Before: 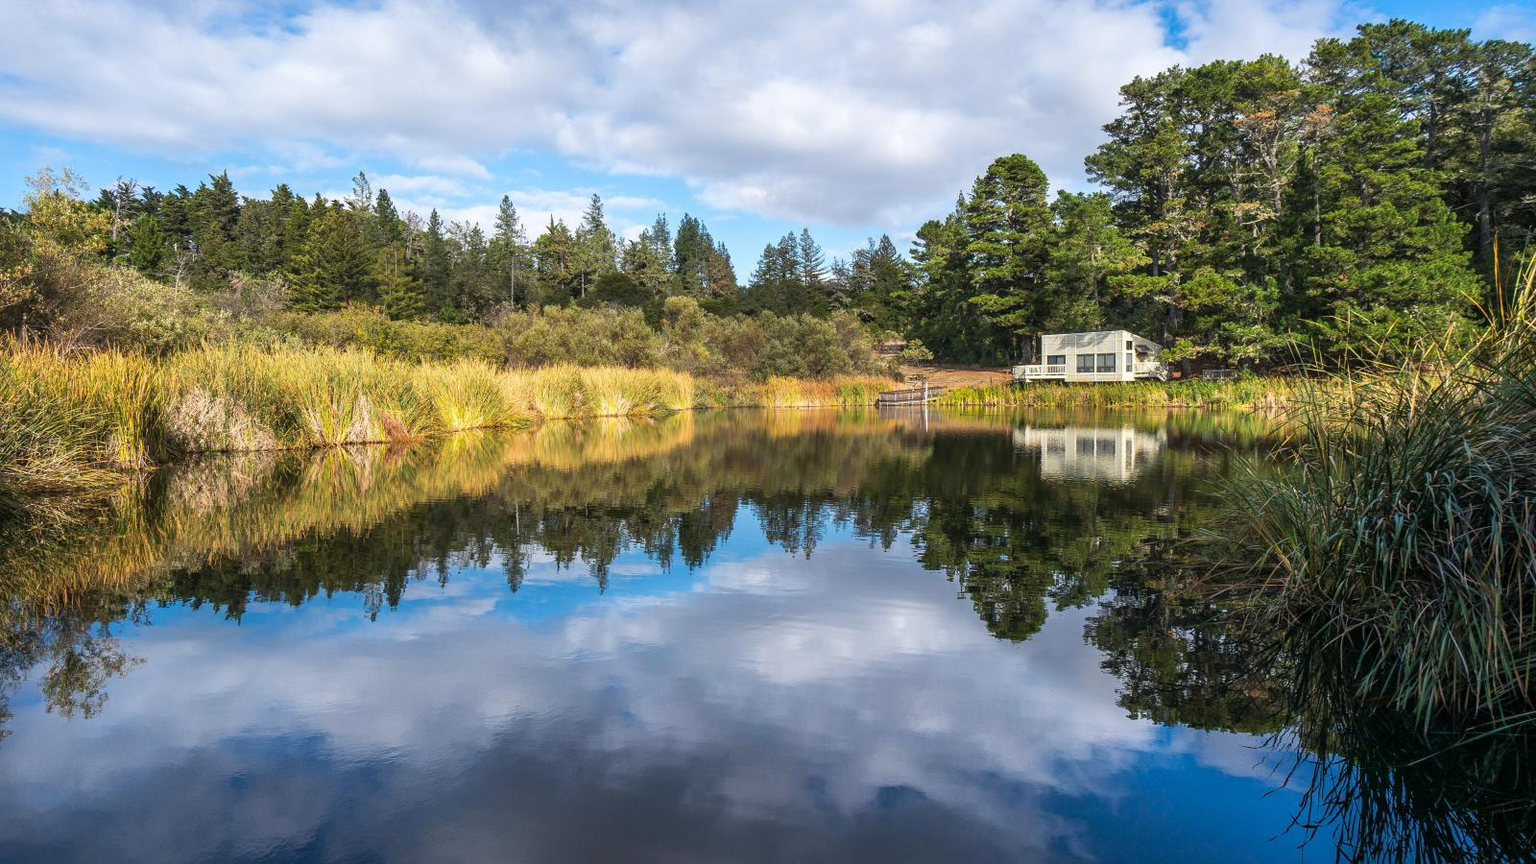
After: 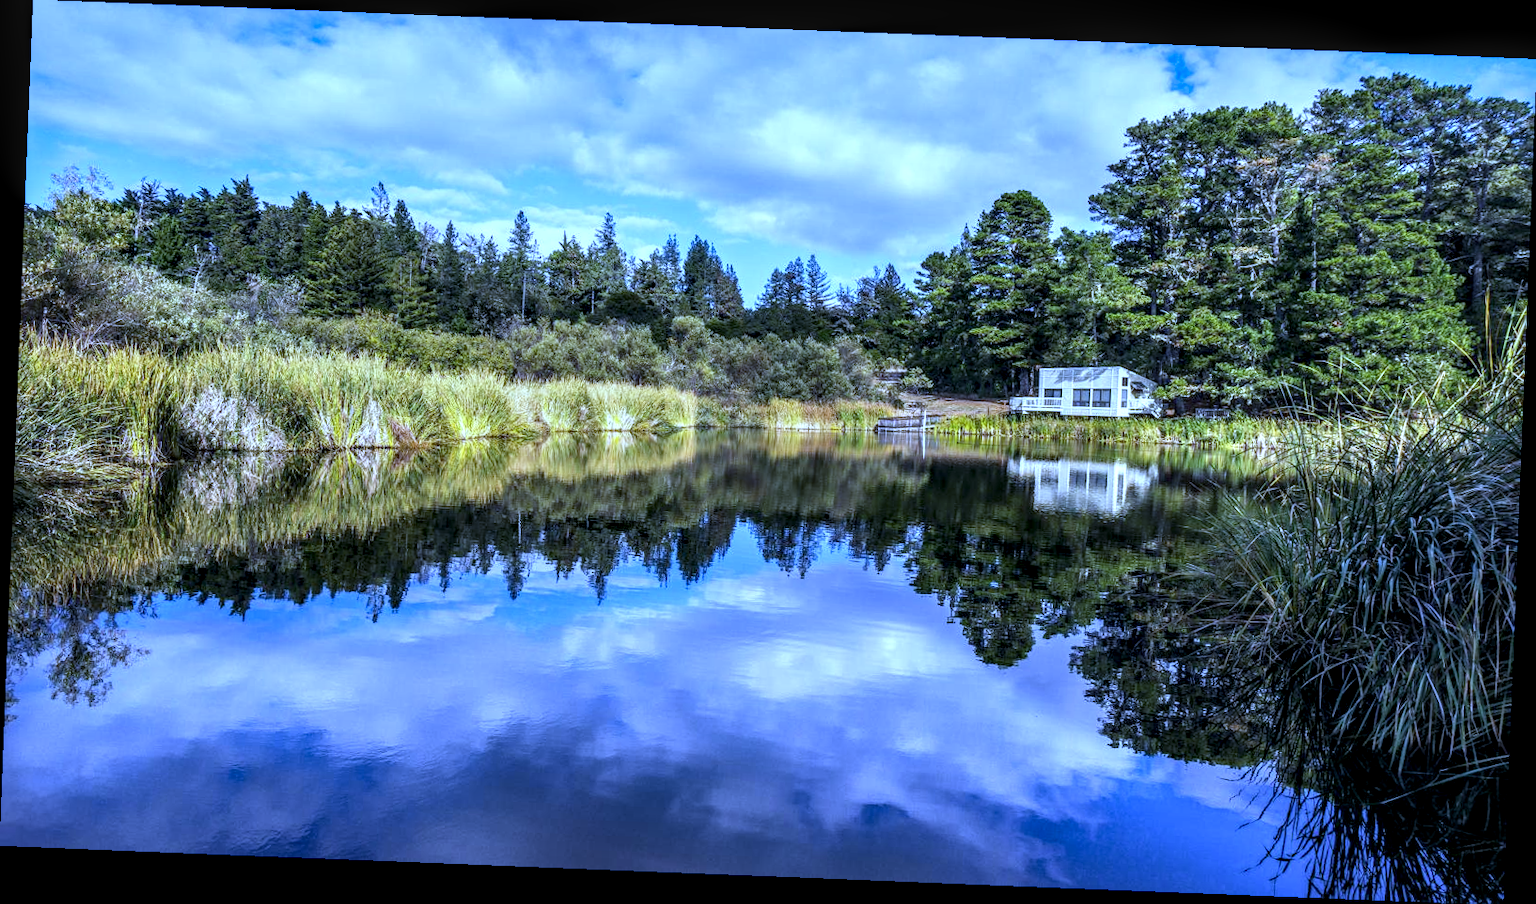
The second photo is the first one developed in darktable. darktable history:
white balance: red 0.766, blue 1.537
local contrast: detail 160%
rotate and perspective: rotation 2.27°, automatic cropping off
